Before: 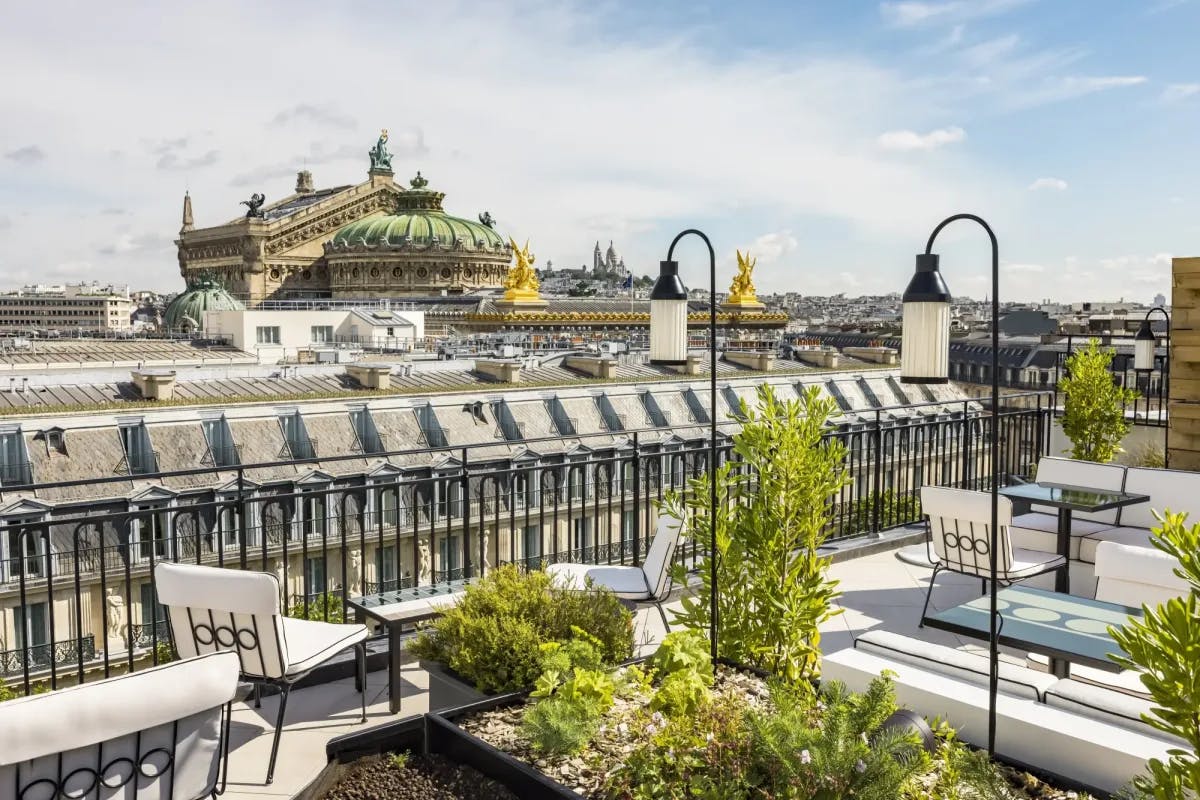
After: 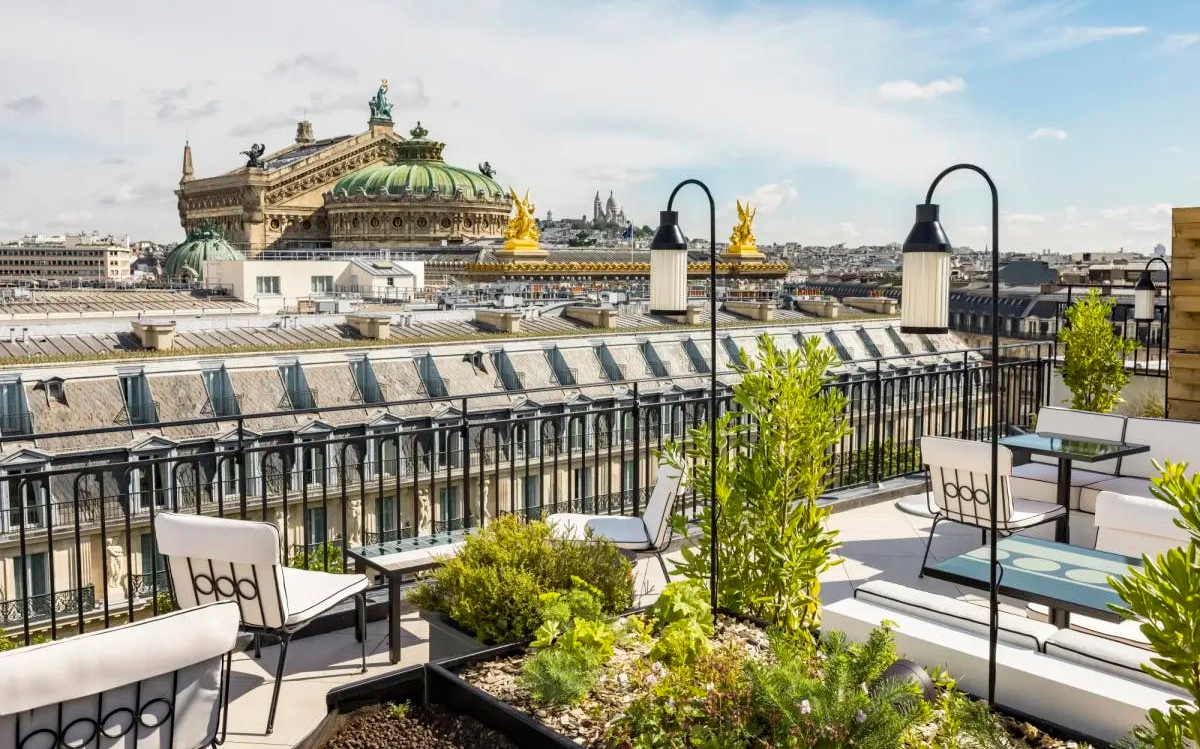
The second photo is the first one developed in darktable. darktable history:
crop and rotate: top 6.355%
